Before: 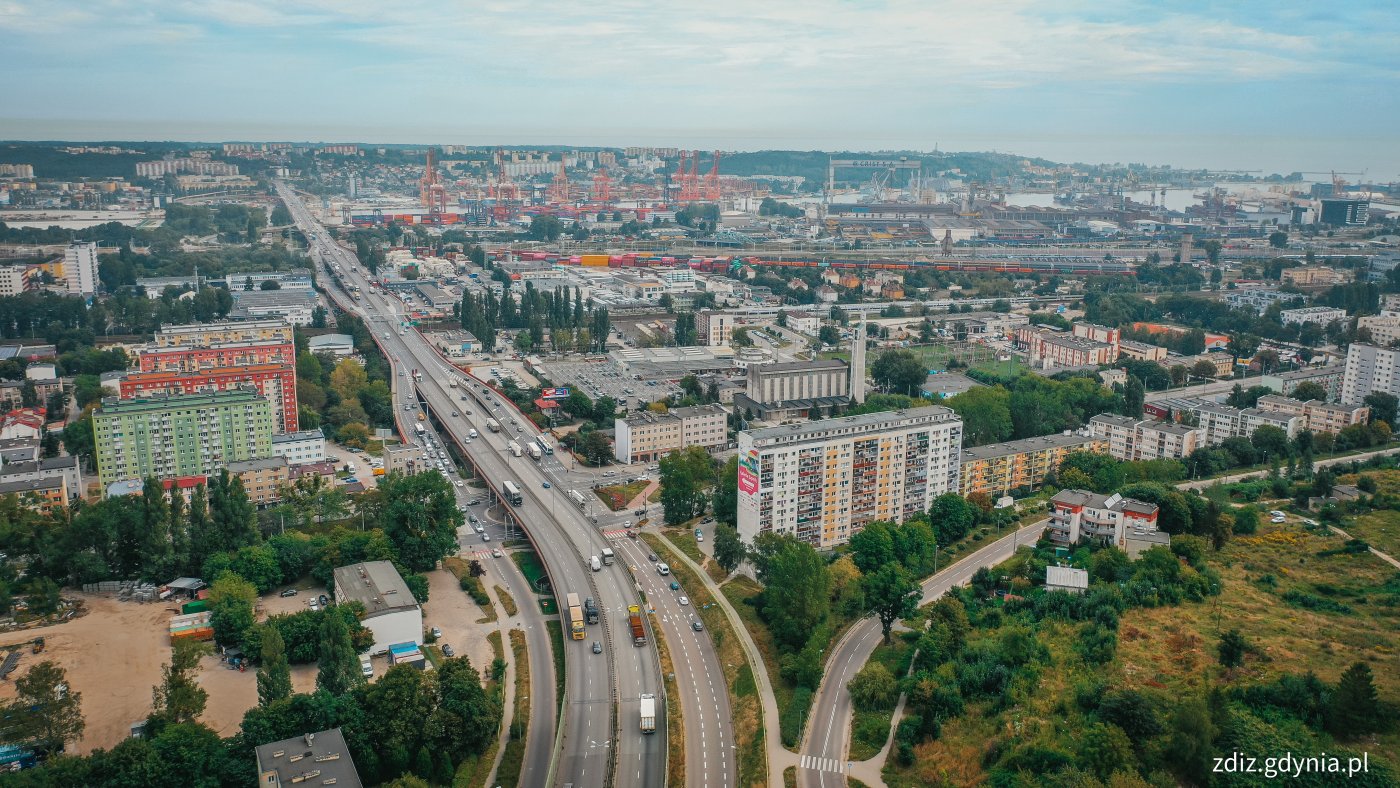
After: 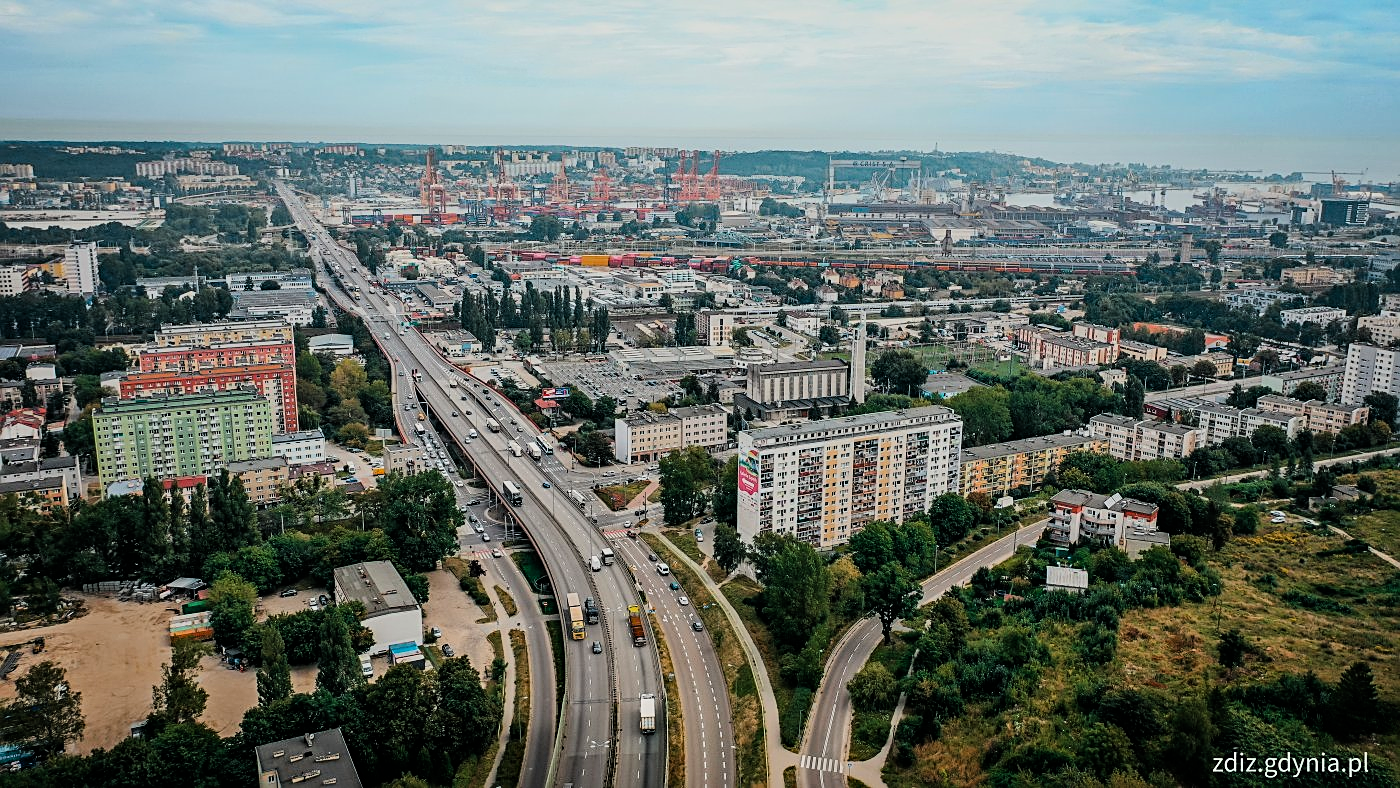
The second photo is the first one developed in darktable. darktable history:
filmic rgb: hardness 4.17, contrast 1.364, color science v6 (2022)
haze removal: strength 0.29, distance 0.25, compatibility mode true, adaptive false
sharpen: on, module defaults
